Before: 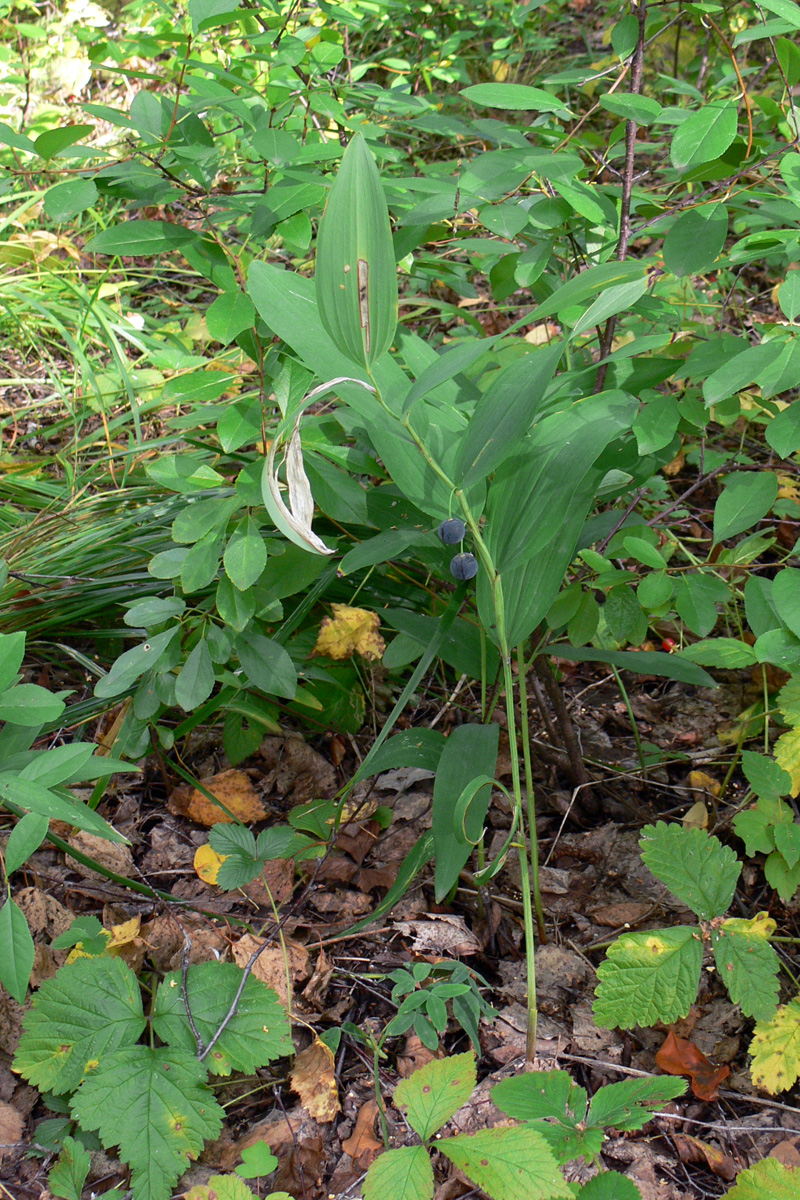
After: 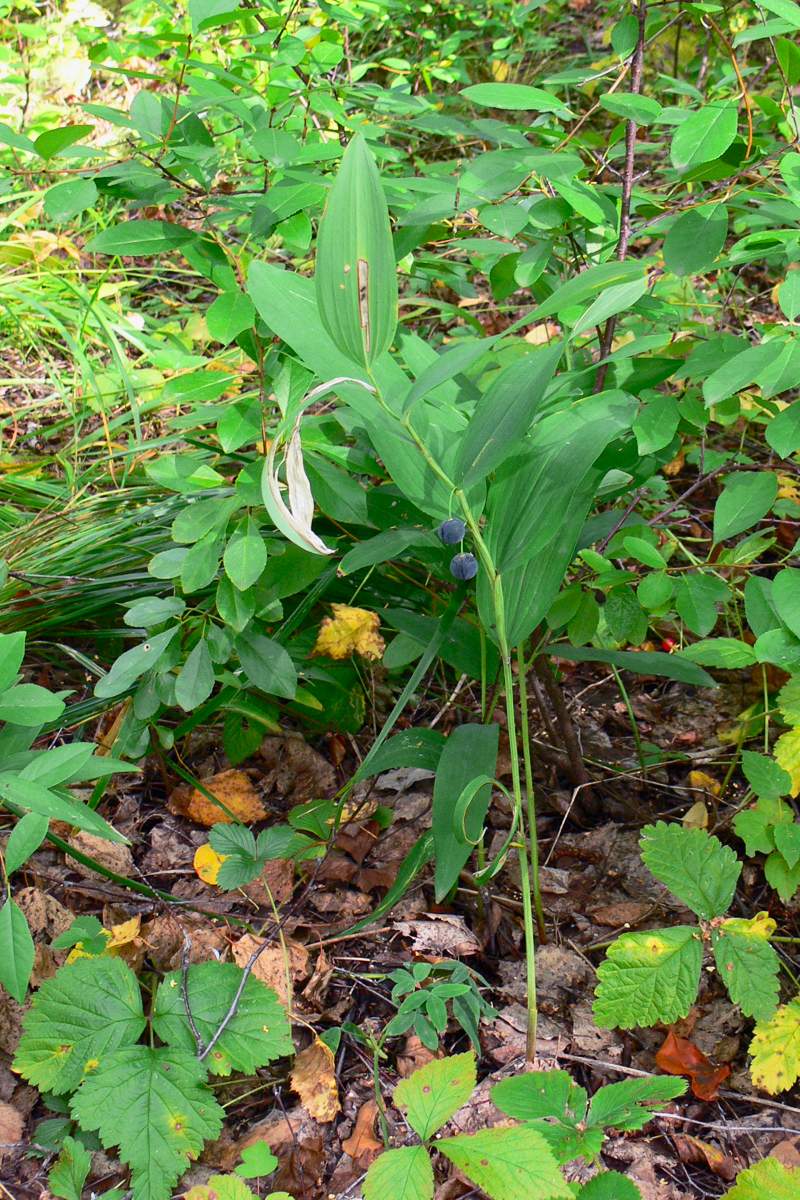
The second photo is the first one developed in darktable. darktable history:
color balance rgb: contrast -10%
exposure: compensate exposure bias true, compensate highlight preservation false
contrast brightness saturation: contrast 0.23, brightness 0.1, saturation 0.29
